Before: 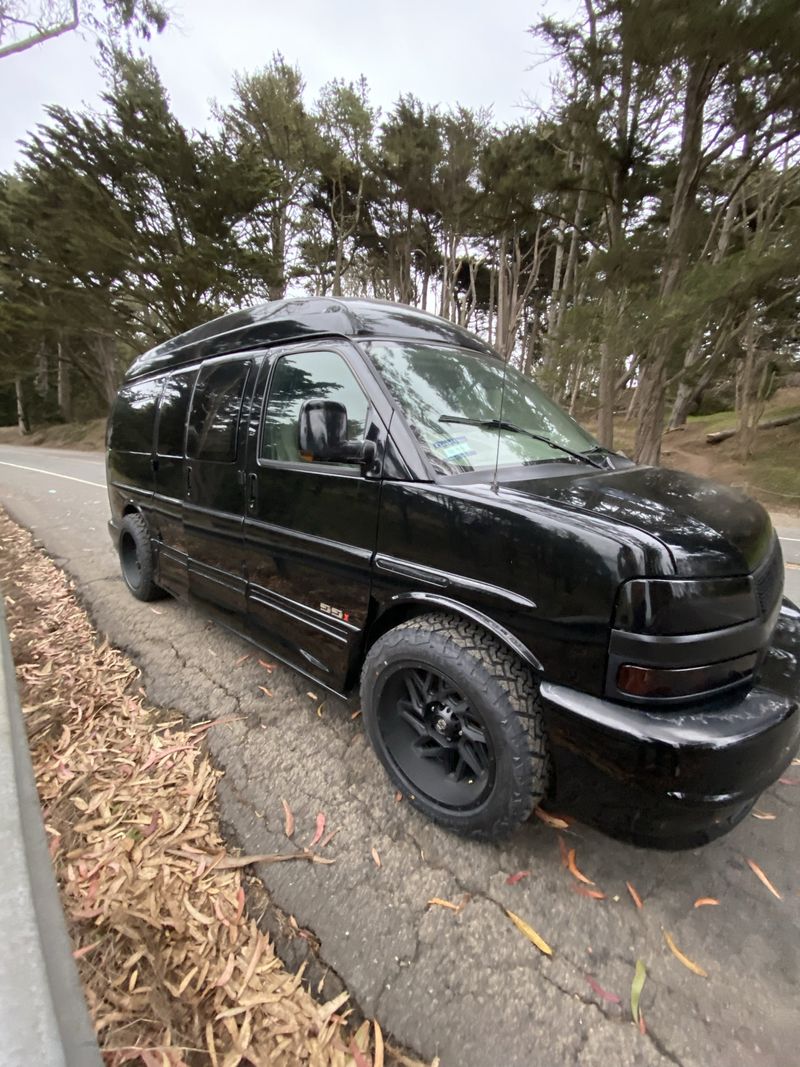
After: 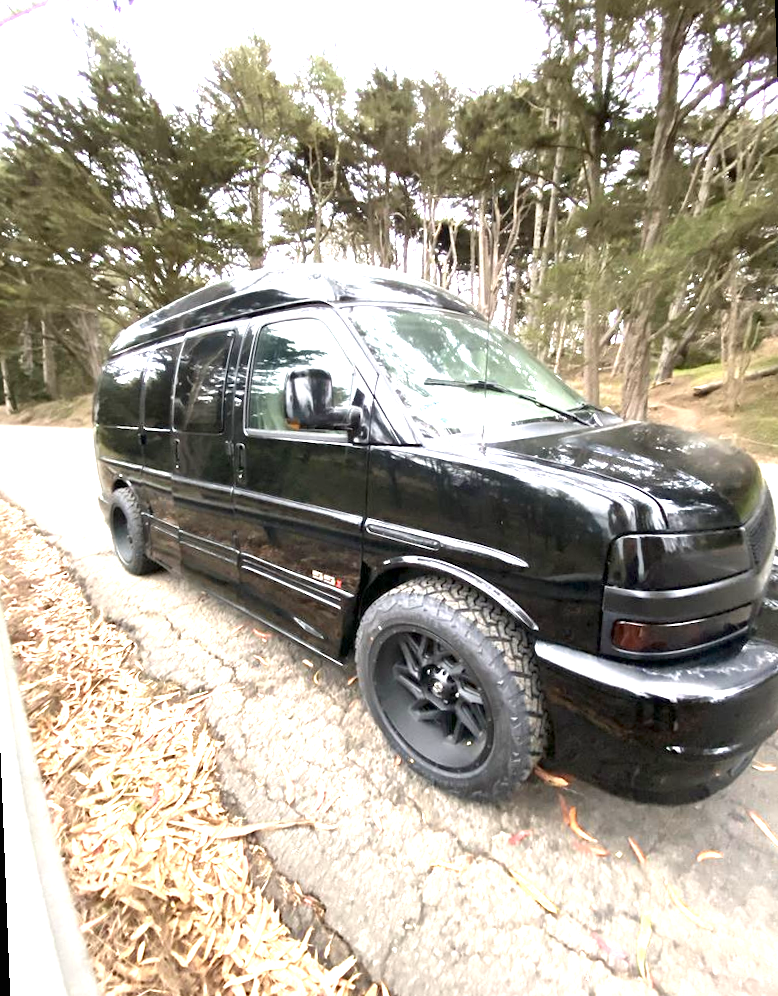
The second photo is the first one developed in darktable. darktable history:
local contrast: mode bilateral grid, contrast 20, coarseness 50, detail 120%, midtone range 0.2
rotate and perspective: rotation -2.12°, lens shift (vertical) 0.009, lens shift (horizontal) -0.008, automatic cropping original format, crop left 0.036, crop right 0.964, crop top 0.05, crop bottom 0.959
exposure: black level correction 0, exposure 1.75 EV, compensate exposure bias true, compensate highlight preservation false
